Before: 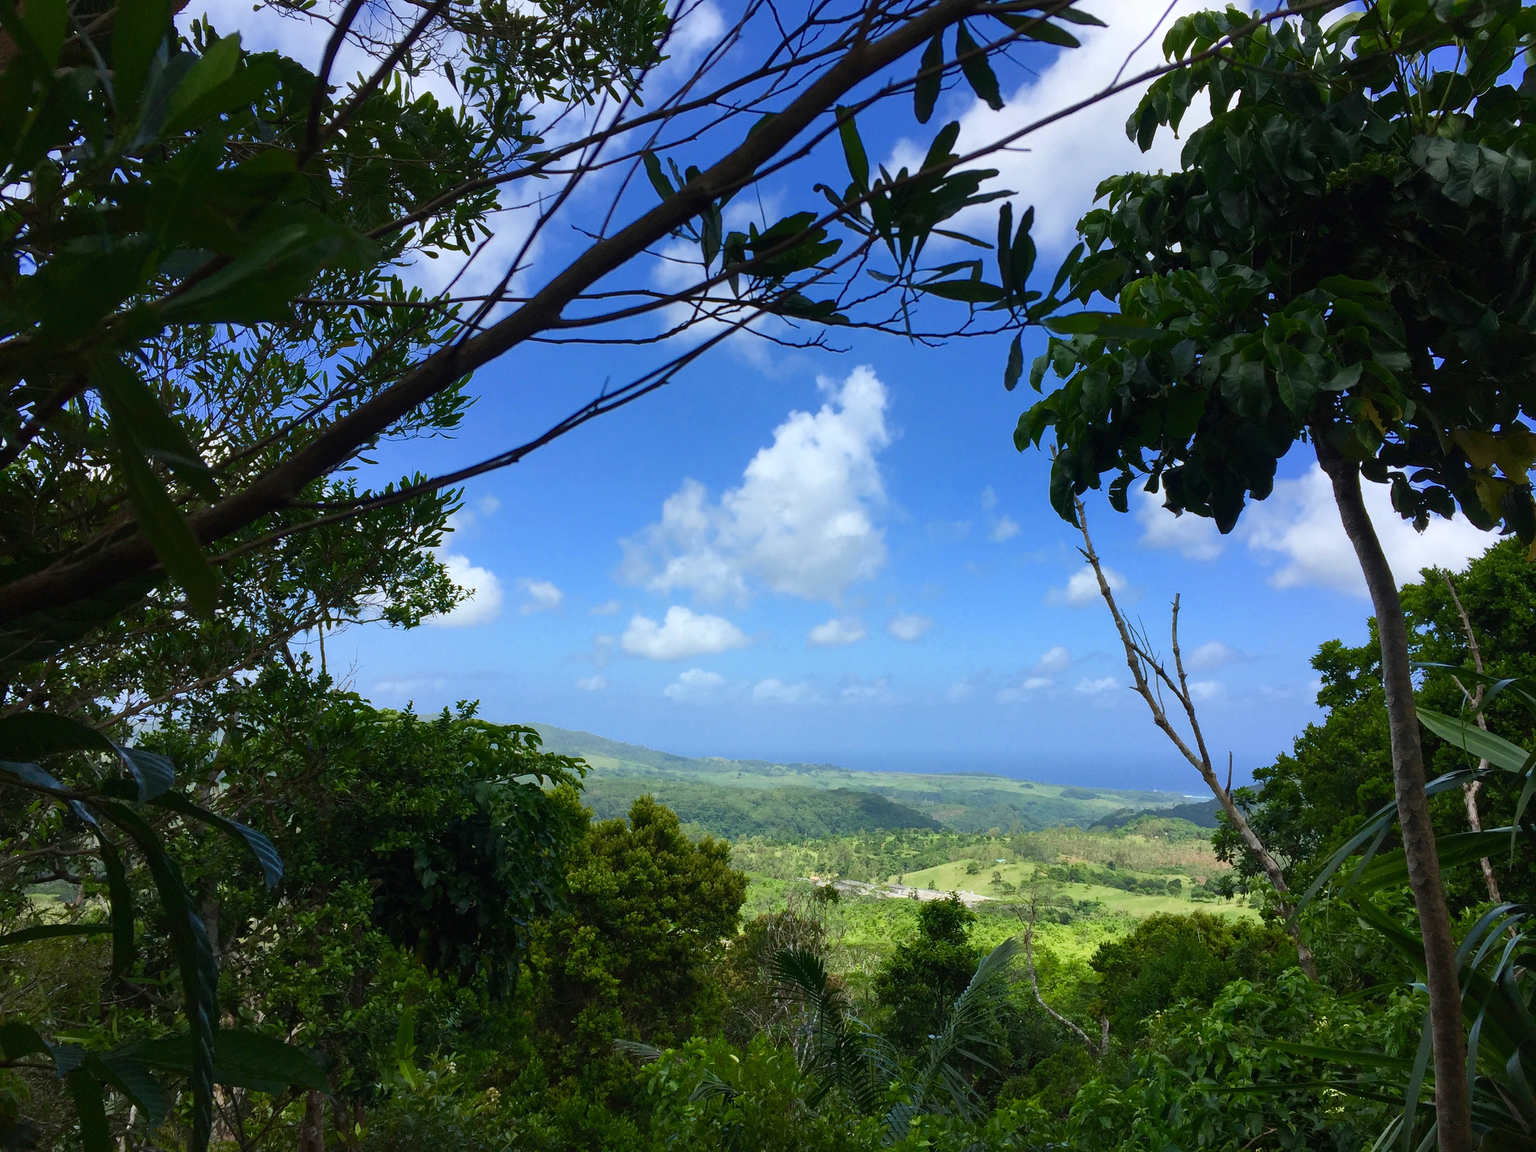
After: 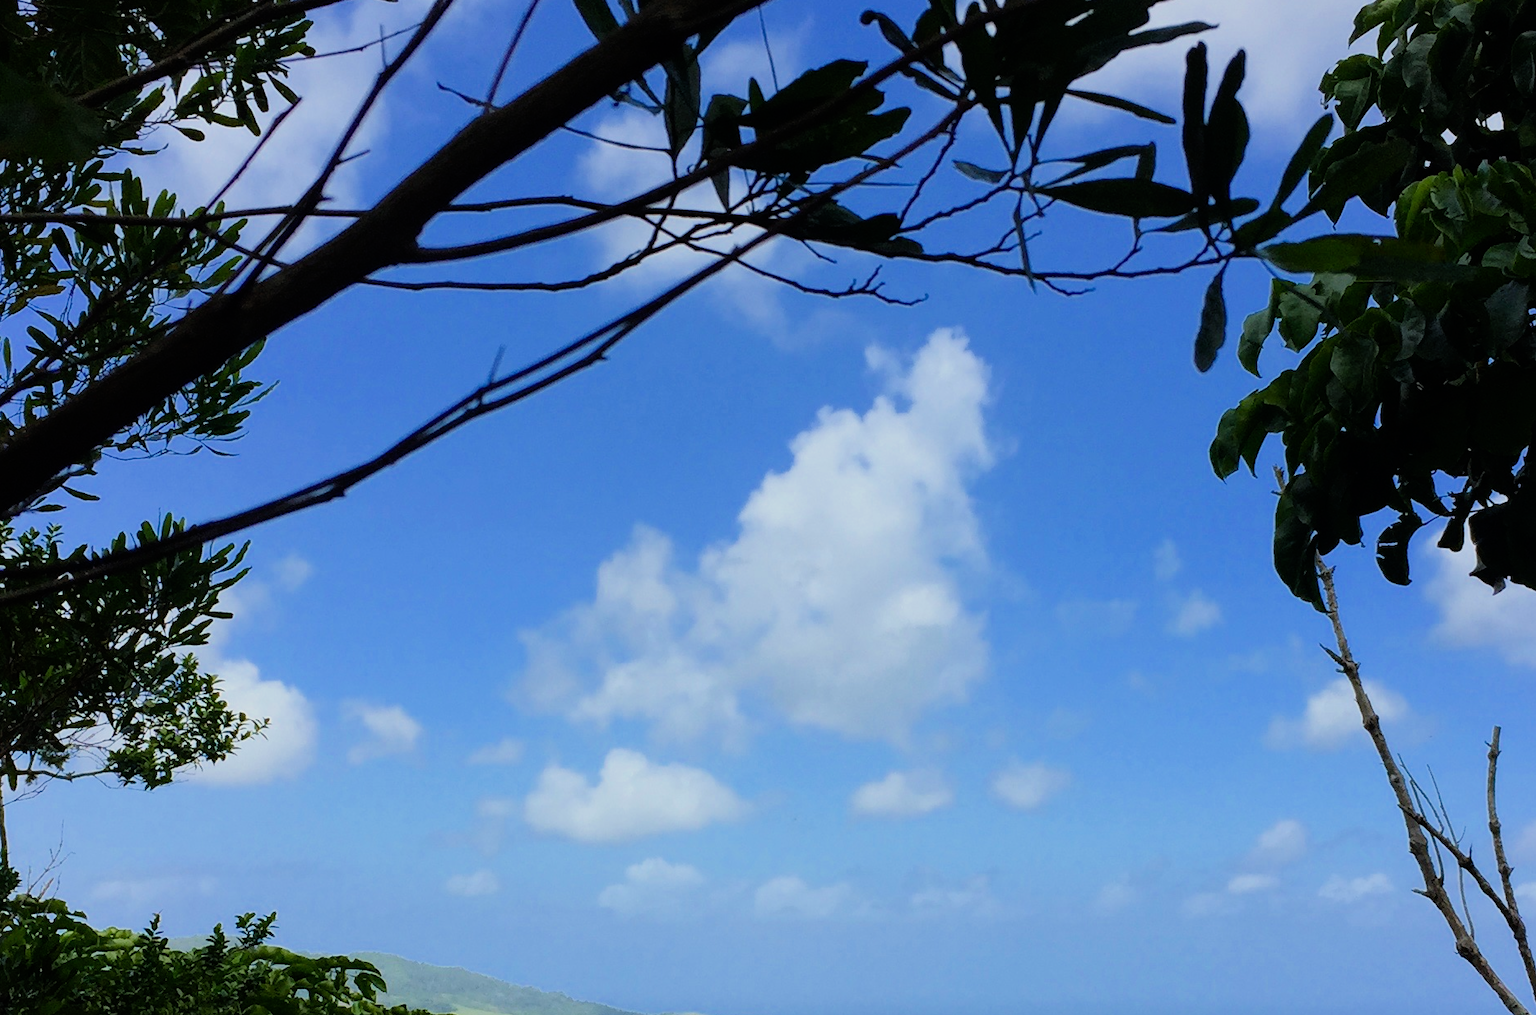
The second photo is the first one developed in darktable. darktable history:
filmic rgb: threshold 3 EV, hardness 4.17, latitude 50%, contrast 1.1, preserve chrominance max RGB, color science v6 (2022), contrast in shadows safe, contrast in highlights safe, enable highlight reconstruction true
crop: left 20.932%, top 15.471%, right 21.848%, bottom 34.081%
